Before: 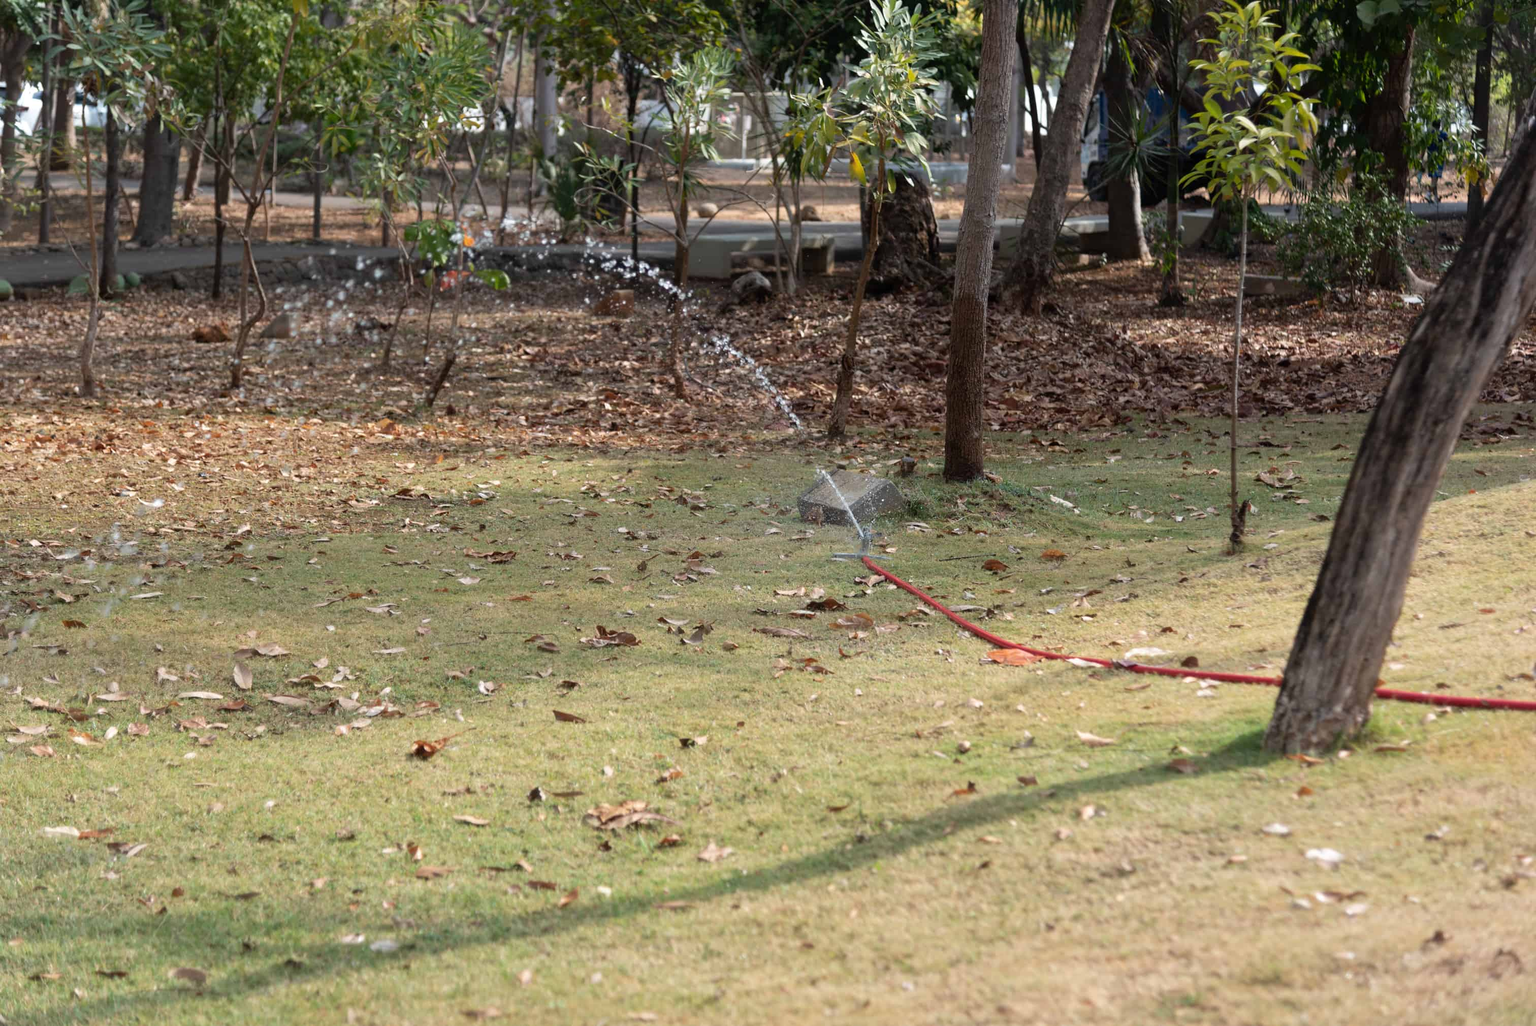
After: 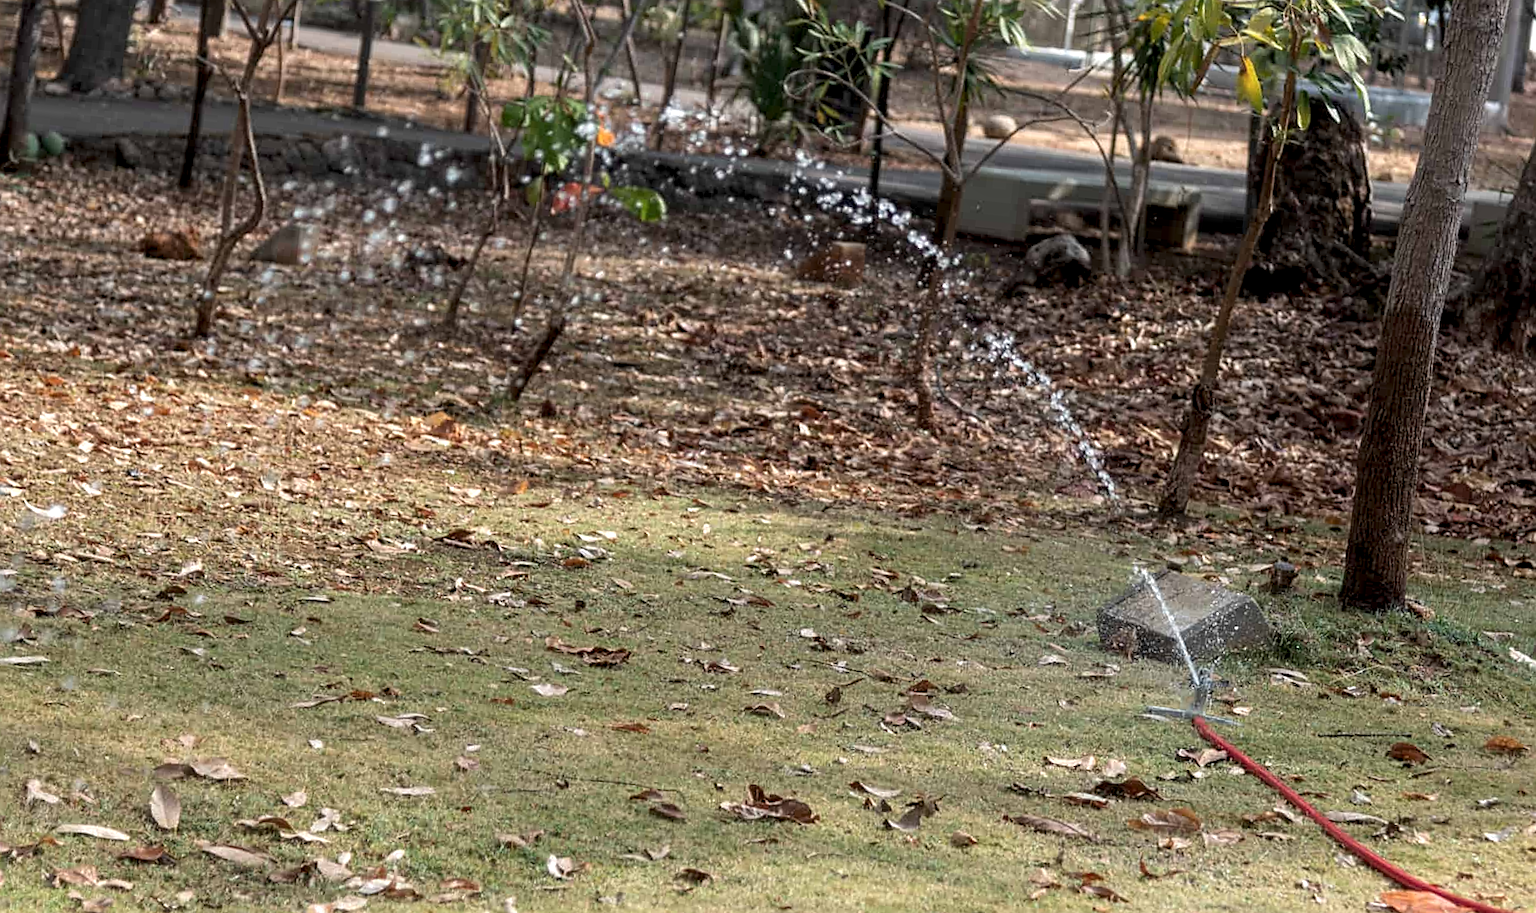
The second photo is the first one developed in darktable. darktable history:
local contrast: detail 138%
sharpen: on, module defaults
crop and rotate: angle -5.86°, left 2.214%, top 6.965%, right 27.621%, bottom 30.521%
